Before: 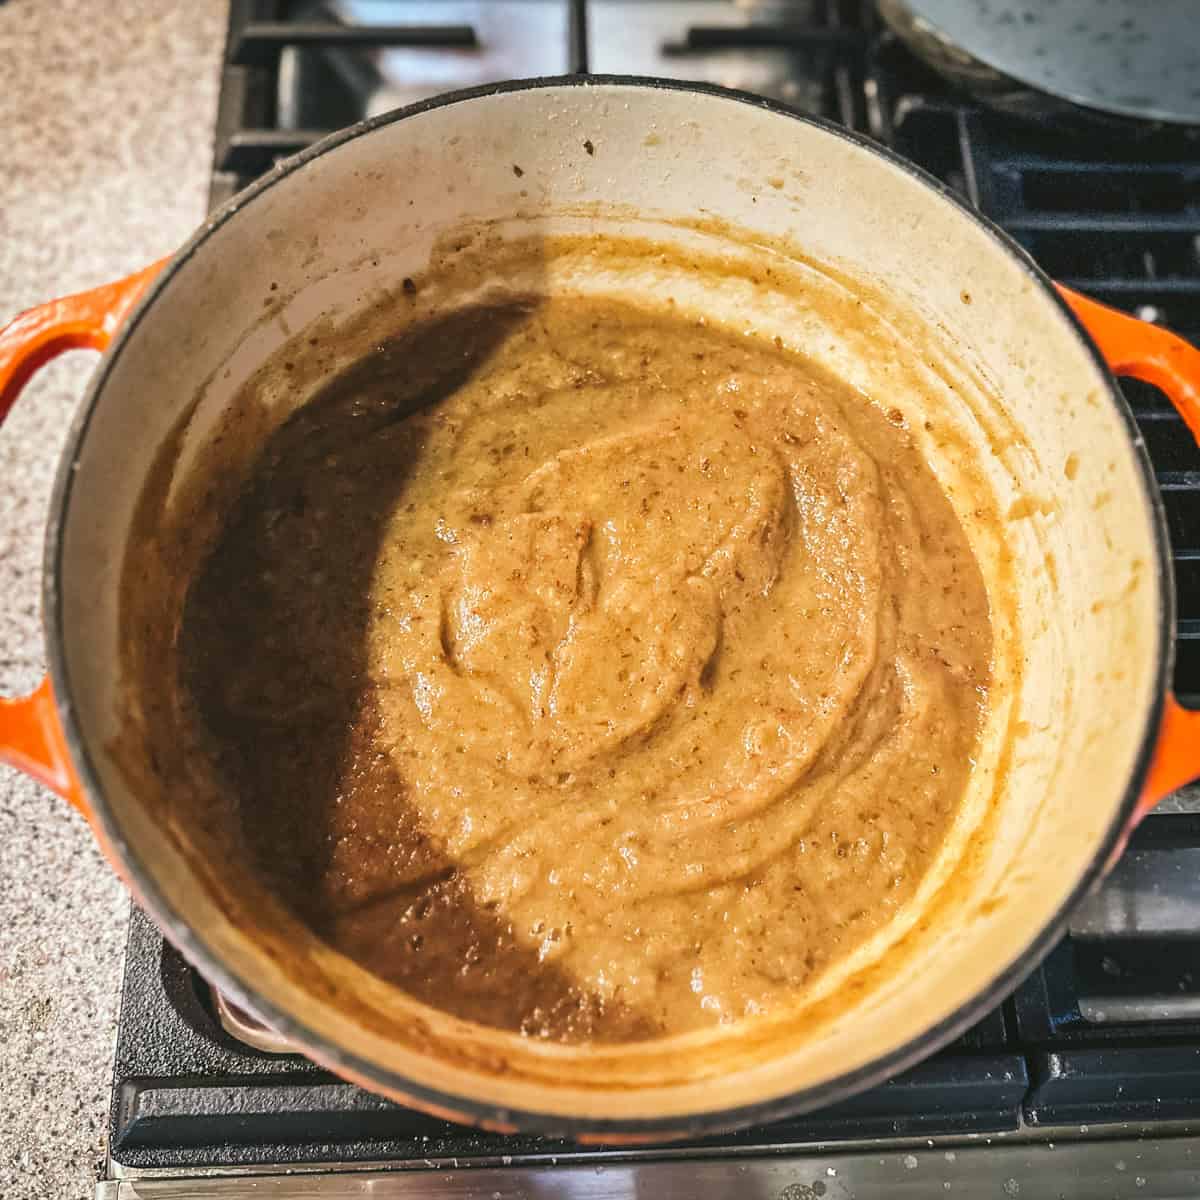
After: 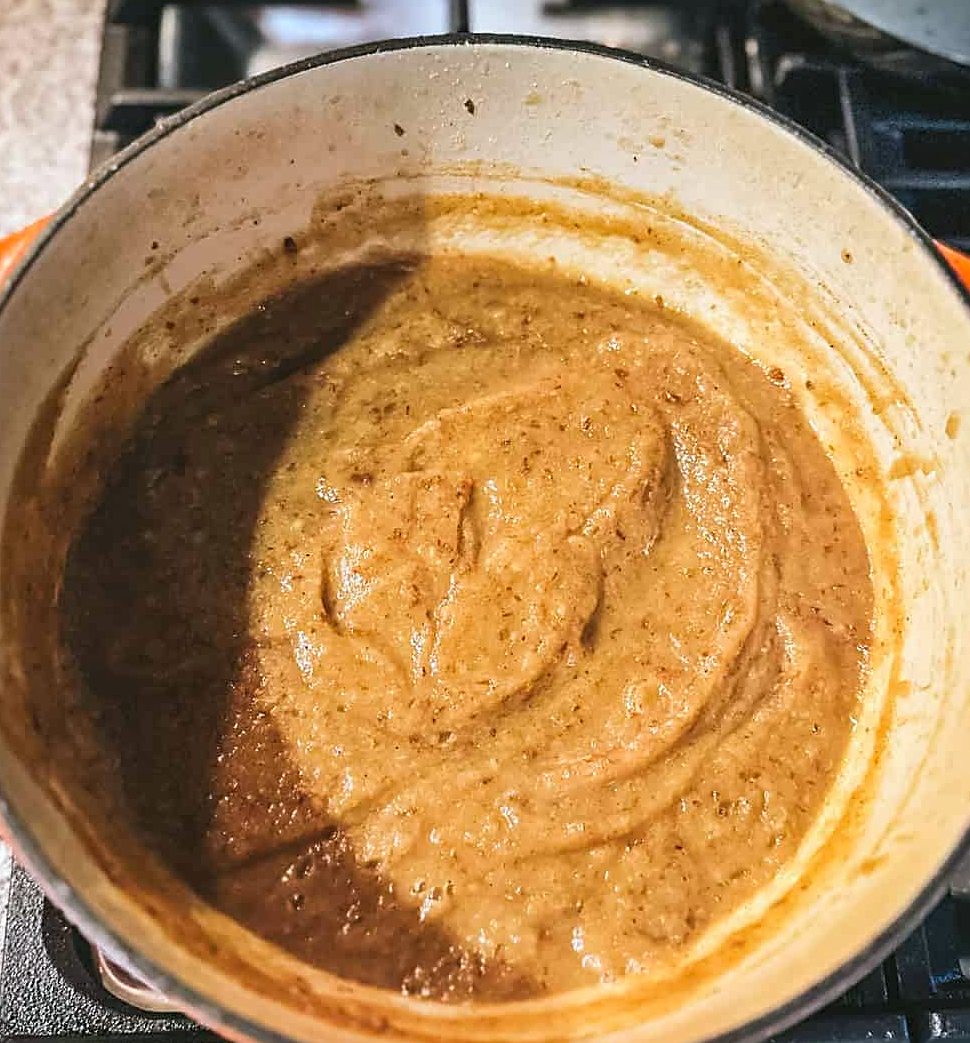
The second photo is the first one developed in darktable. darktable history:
sharpen: on, module defaults
crop: left 9.929%, top 3.475%, right 9.188%, bottom 9.529%
contrast brightness saturation: contrast 0.04, saturation 0.07
color correction: highlights a* -0.137, highlights b* -5.91, shadows a* -0.137, shadows b* -0.137
